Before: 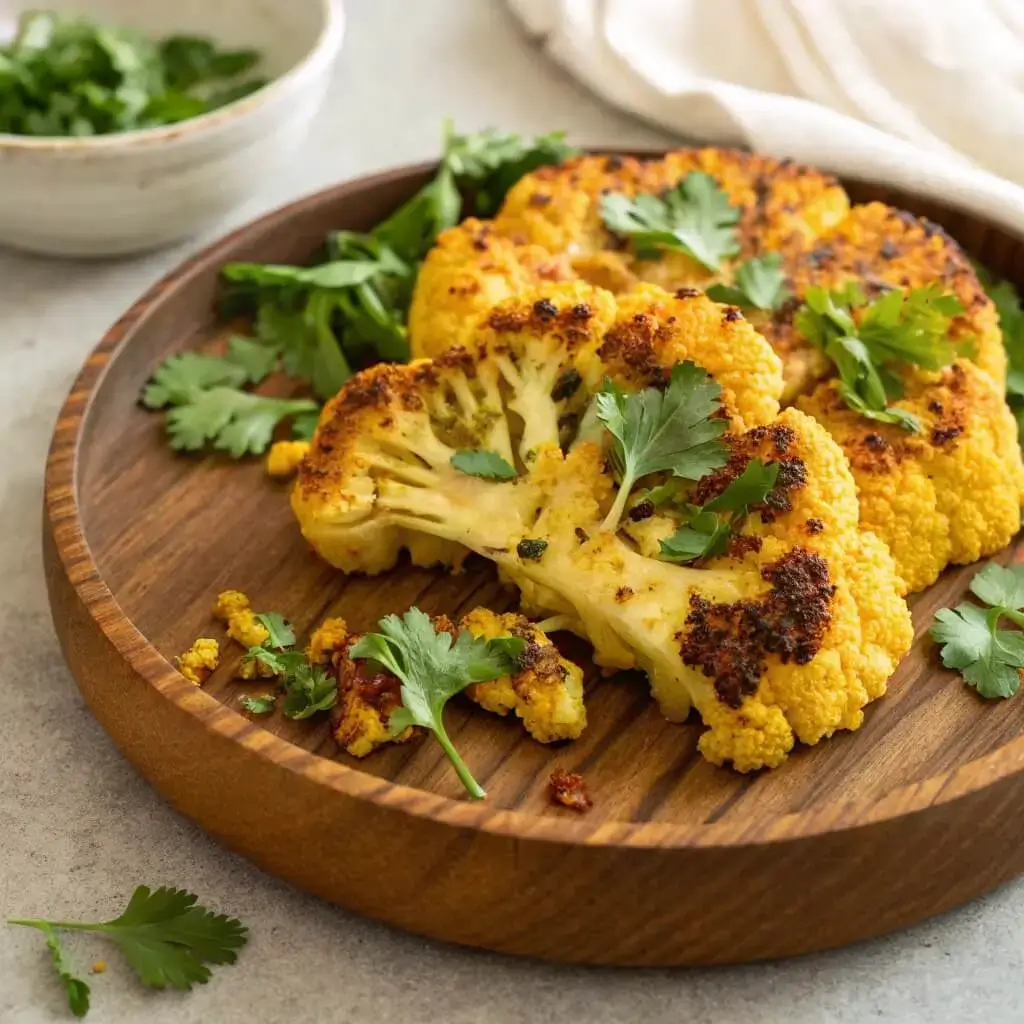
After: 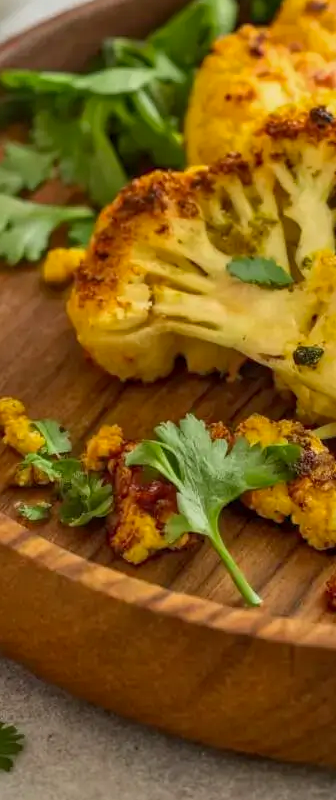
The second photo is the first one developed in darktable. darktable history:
tone equalizer: -8 EV 0.267 EV, -7 EV 0.413 EV, -6 EV 0.435 EV, -5 EV 0.251 EV, -3 EV -0.268 EV, -2 EV -0.415 EV, -1 EV -0.418 EV, +0 EV -0.233 EV, mask exposure compensation -0.504 EV
local contrast: on, module defaults
contrast brightness saturation: contrast 0.074, brightness 0.071, saturation 0.182
crop and rotate: left 21.926%, top 18.865%, right 45.203%, bottom 2.991%
